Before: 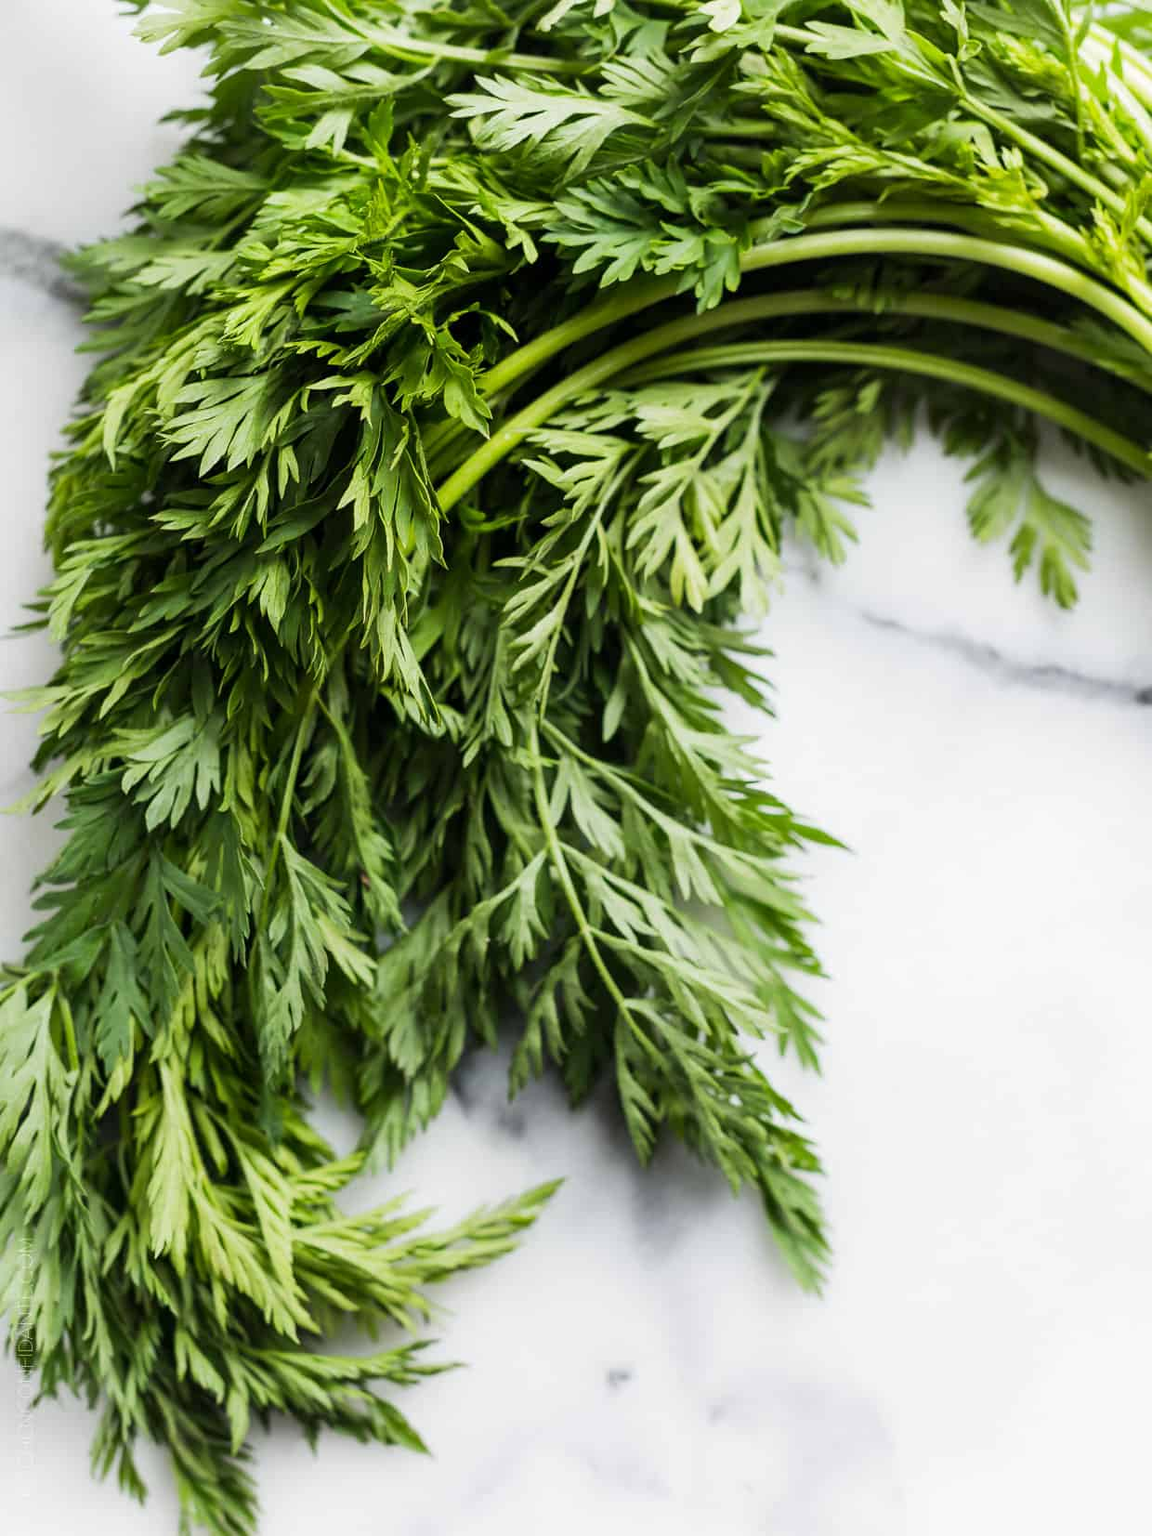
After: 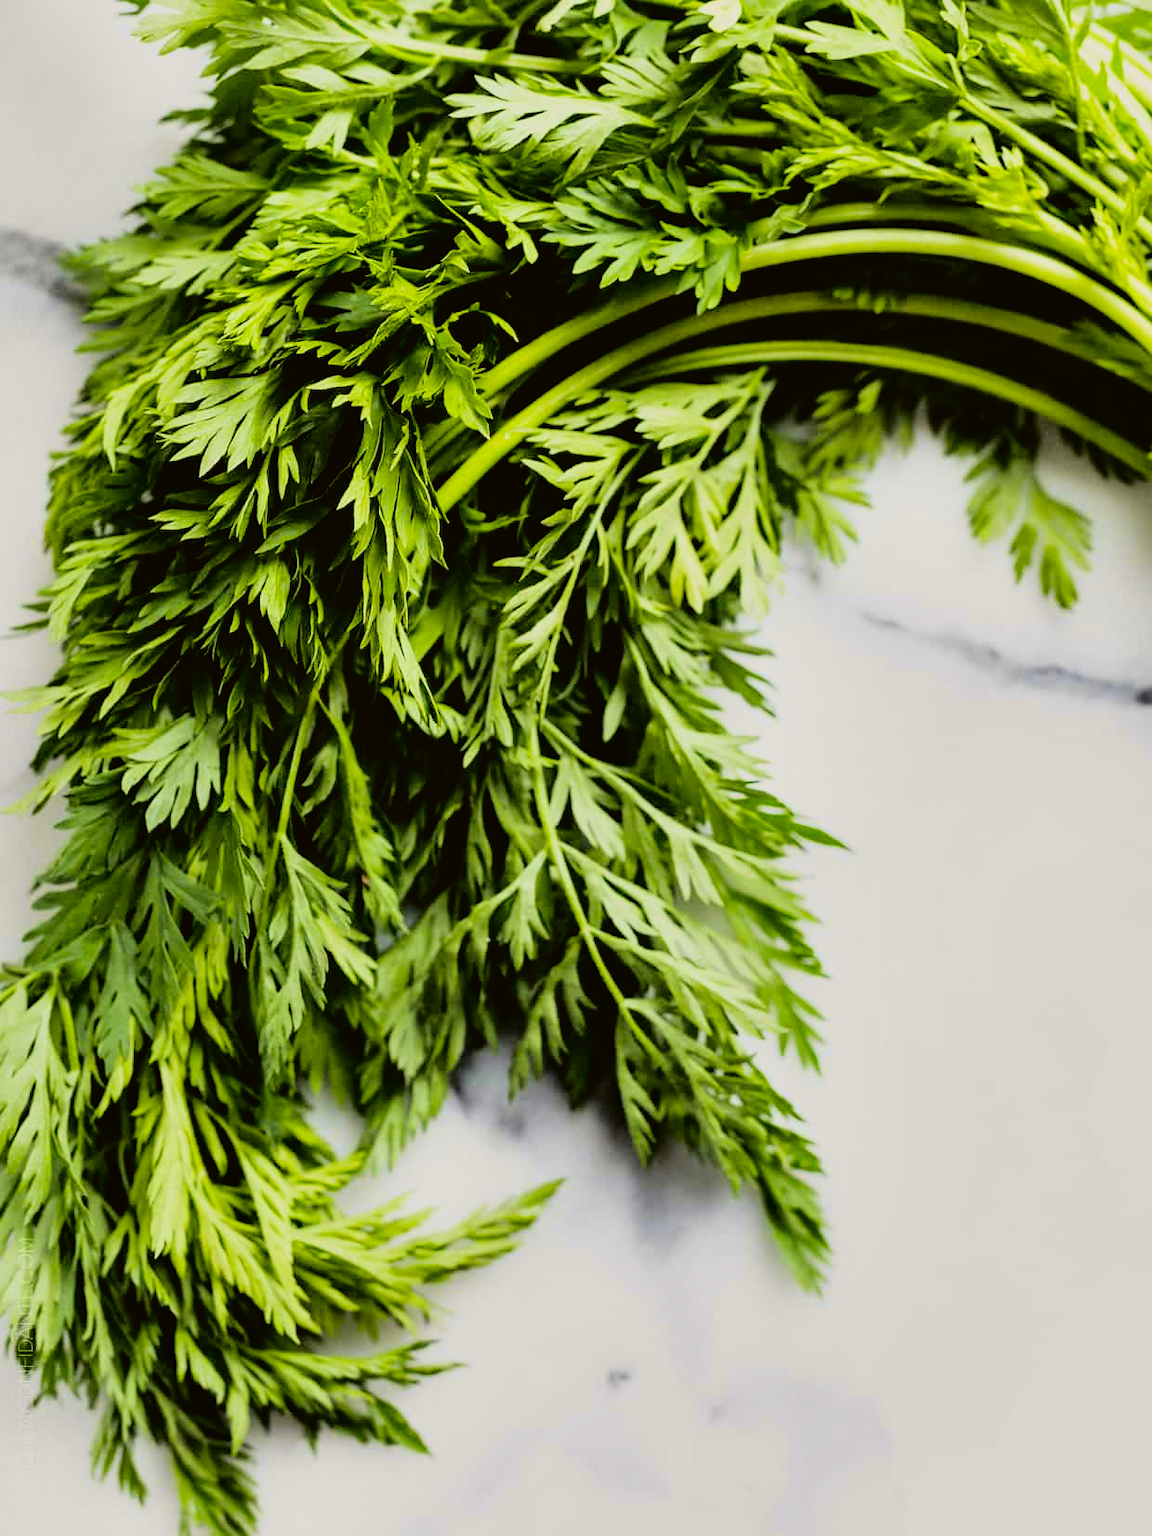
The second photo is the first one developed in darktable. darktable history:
shadows and highlights: low approximation 0.01, soften with gaussian
tone curve: curves: ch0 [(0, 0.021) (0.049, 0.044) (0.152, 0.14) (0.328, 0.377) (0.473, 0.543) (0.641, 0.705) (0.85, 0.894) (1, 0.969)]; ch1 [(0, 0) (0.302, 0.331) (0.433, 0.432) (0.472, 0.47) (0.502, 0.503) (0.527, 0.521) (0.564, 0.58) (0.614, 0.626) (0.677, 0.701) (0.859, 0.885) (1, 1)]; ch2 [(0, 0) (0.33, 0.301) (0.447, 0.44) (0.487, 0.496) (0.502, 0.516) (0.535, 0.563) (0.565, 0.593) (0.608, 0.638) (1, 1)], color space Lab, independent channels, preserve colors none
filmic rgb: black relative exposure -7.75 EV, white relative exposure 4.4 EV, threshold 3 EV, target black luminance 0%, hardness 3.76, latitude 50.51%, contrast 1.074, highlights saturation mix 10%, shadows ↔ highlights balance -0.22%, color science v4 (2020), enable highlight reconstruction true
